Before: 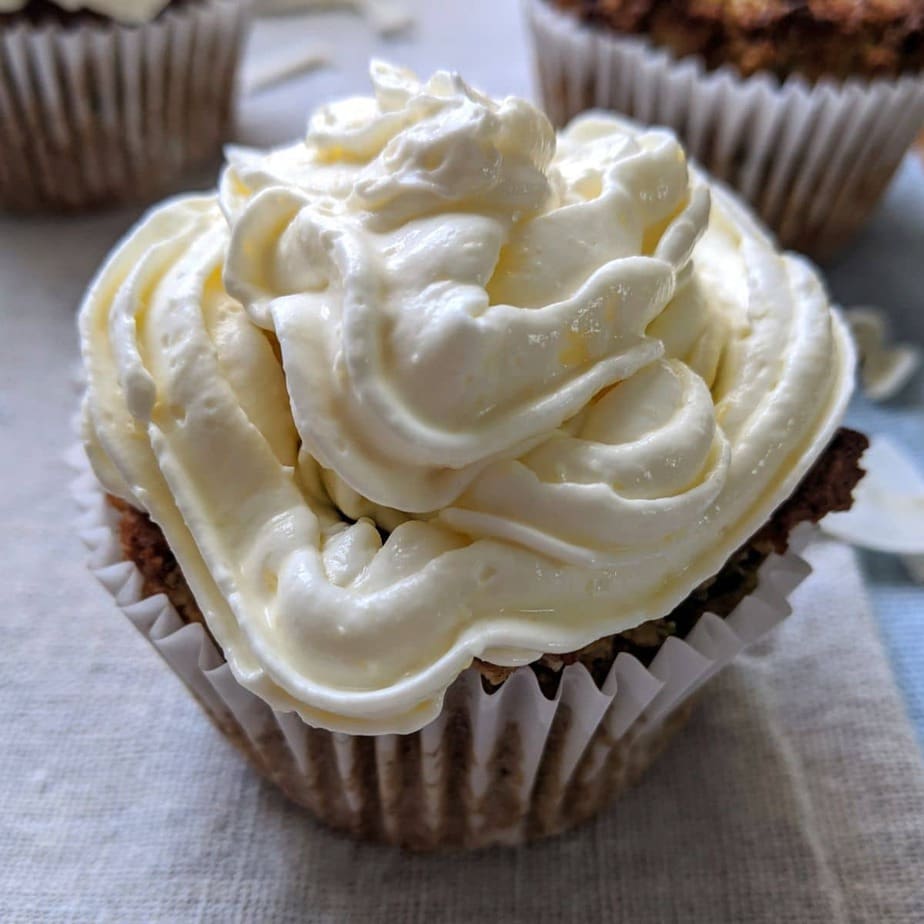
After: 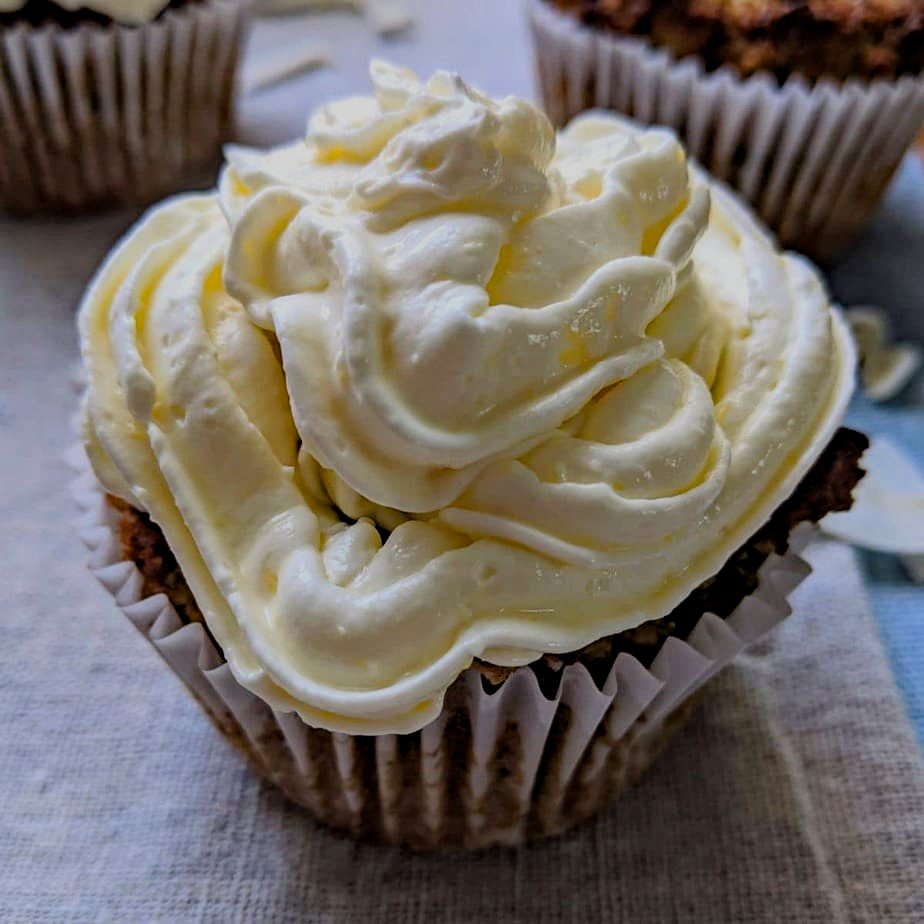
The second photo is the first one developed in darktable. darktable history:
haze removal: strength 0.433, compatibility mode true, adaptive false
filmic rgb: black relative exposure -16 EV, white relative exposure 6.91 EV, hardness 4.66, color science v6 (2022)
